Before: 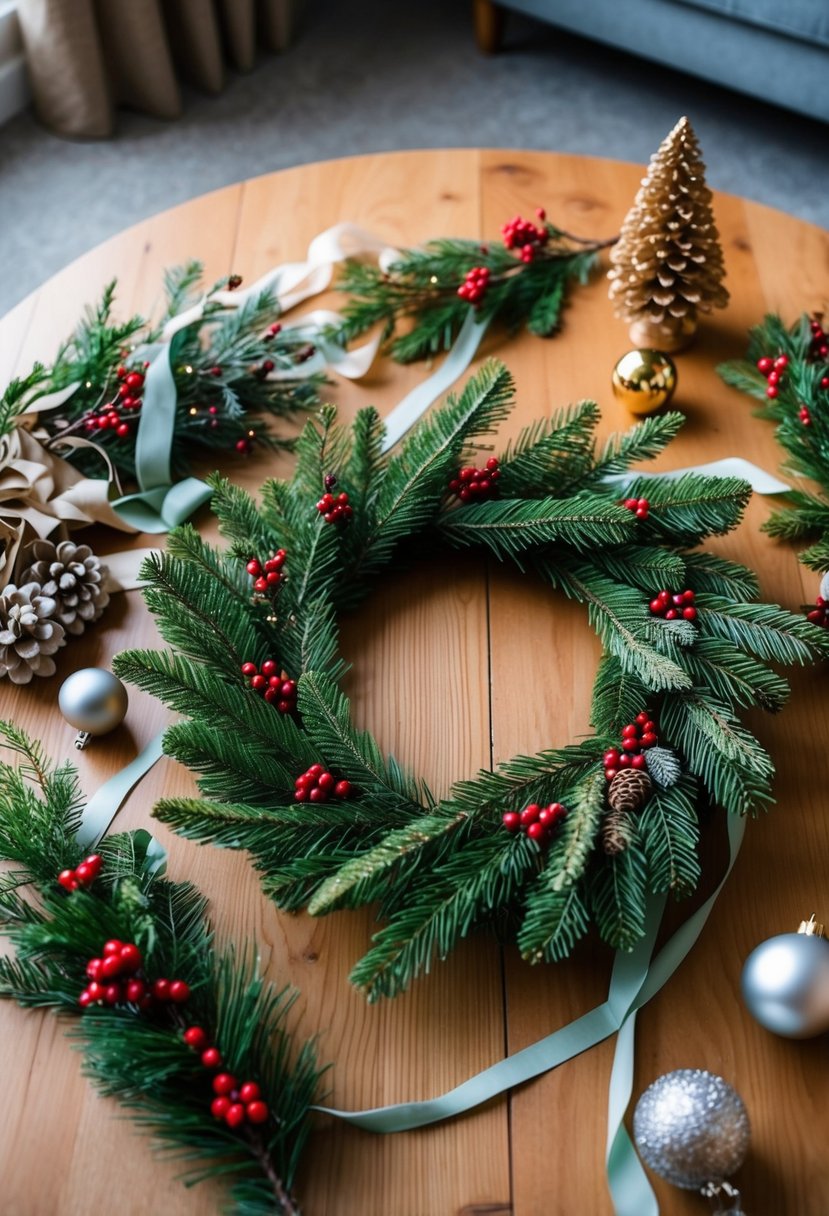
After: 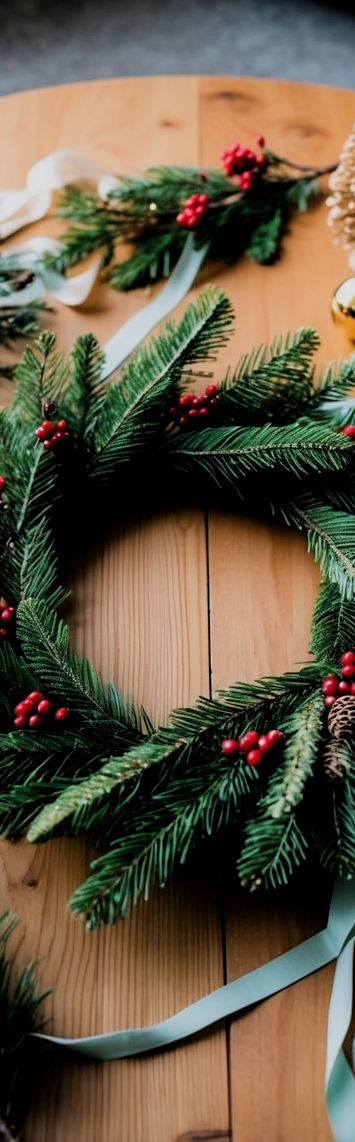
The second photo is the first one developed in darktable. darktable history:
filmic rgb: black relative exposure -5.13 EV, white relative exposure 3.99 EV, hardness 2.9, contrast 1.191
crop: left 33.911%, top 6.01%, right 23.153%
